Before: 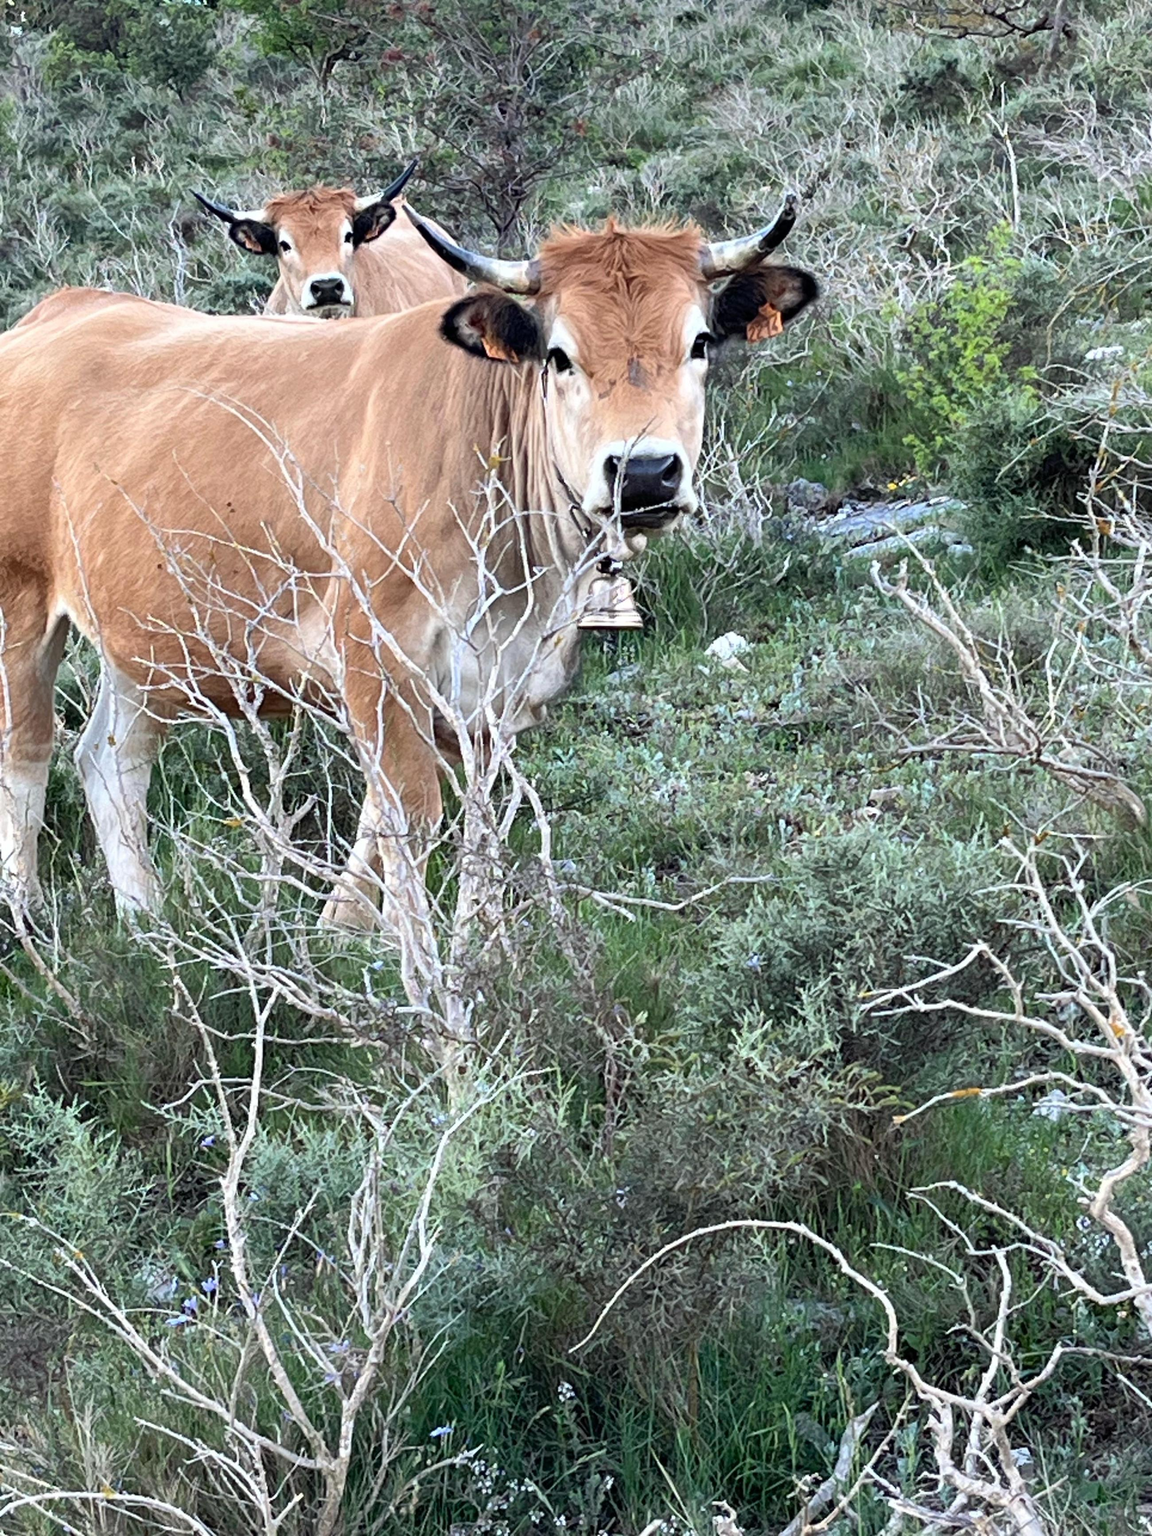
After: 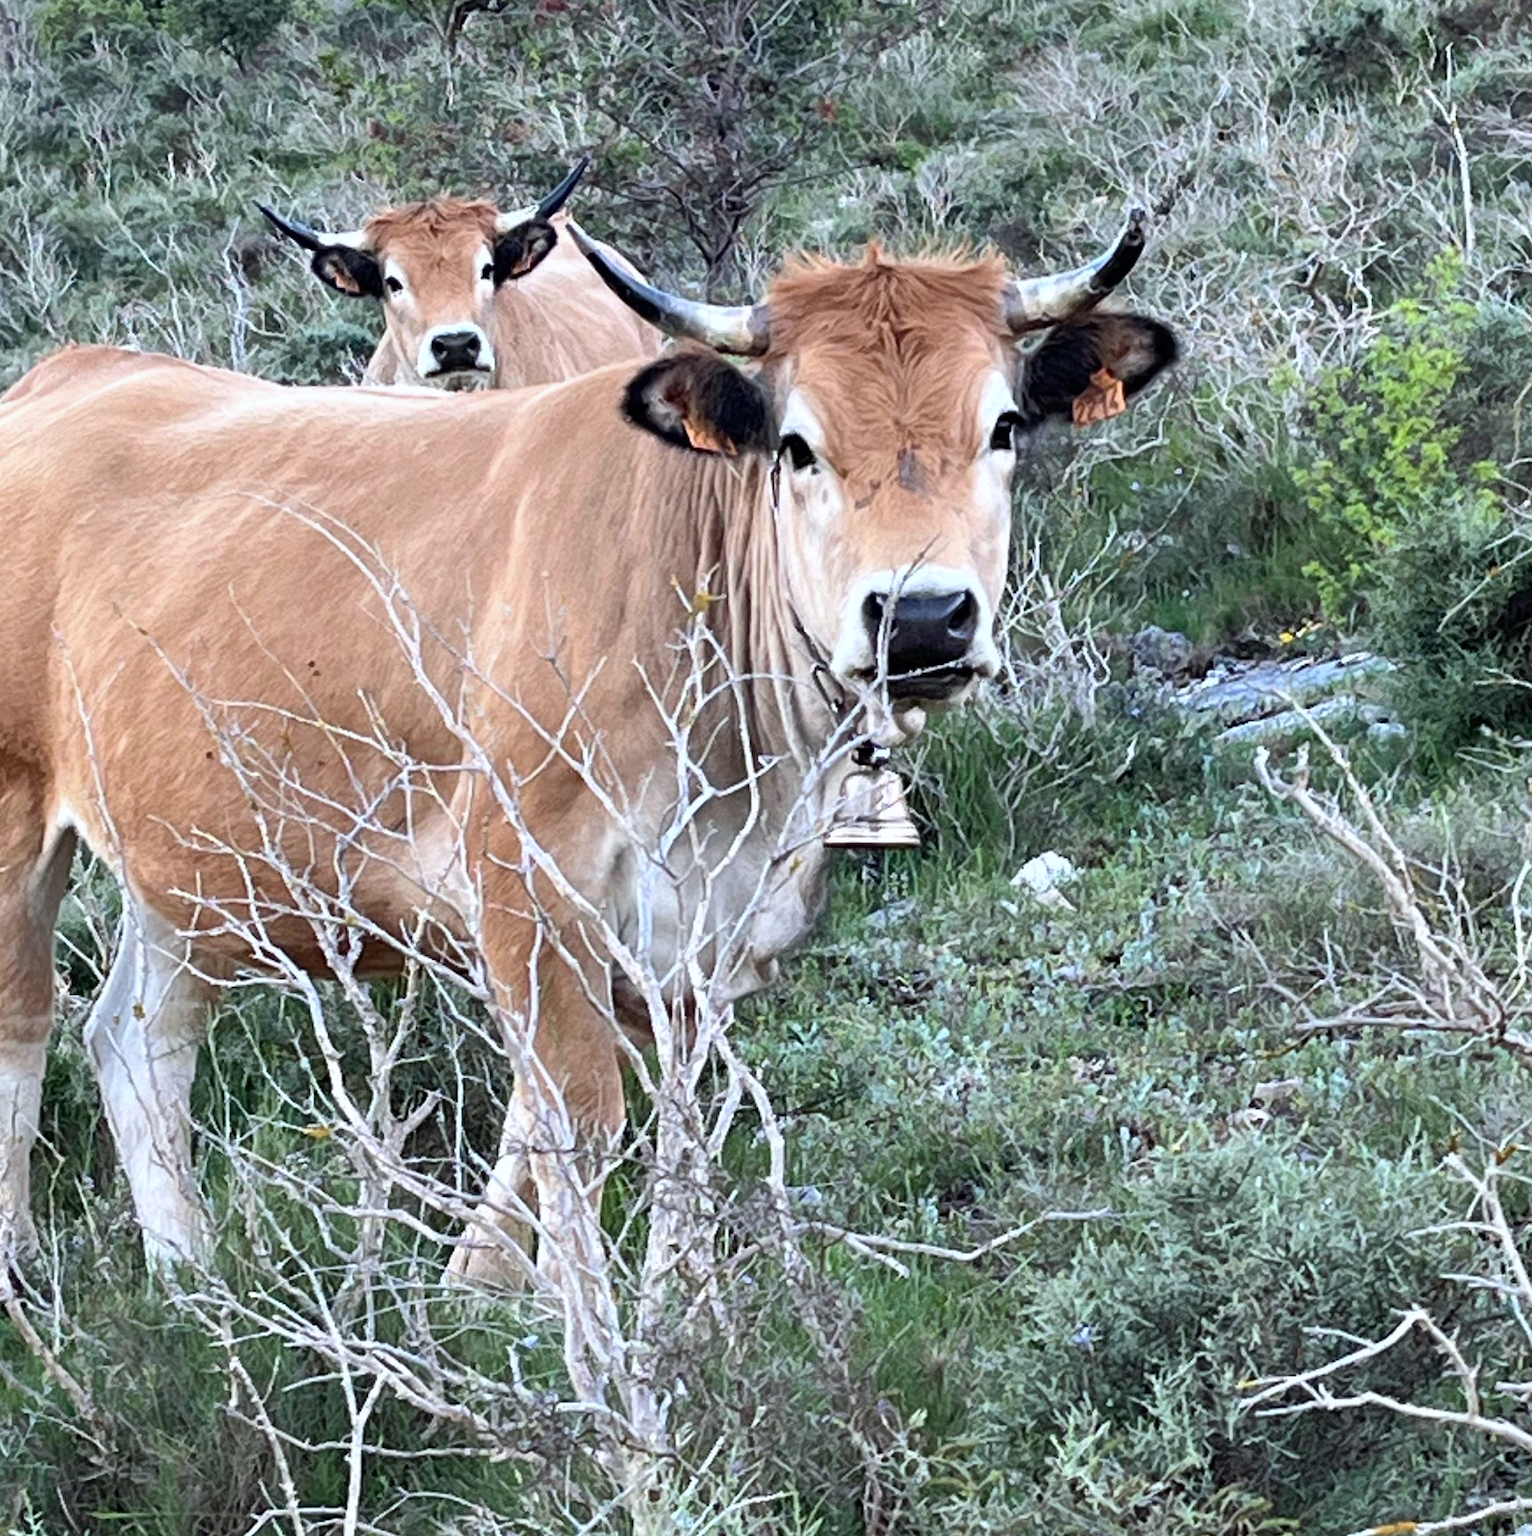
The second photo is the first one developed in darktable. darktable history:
white balance: red 0.983, blue 1.036
crop: left 1.509%, top 3.452%, right 7.696%, bottom 28.452%
